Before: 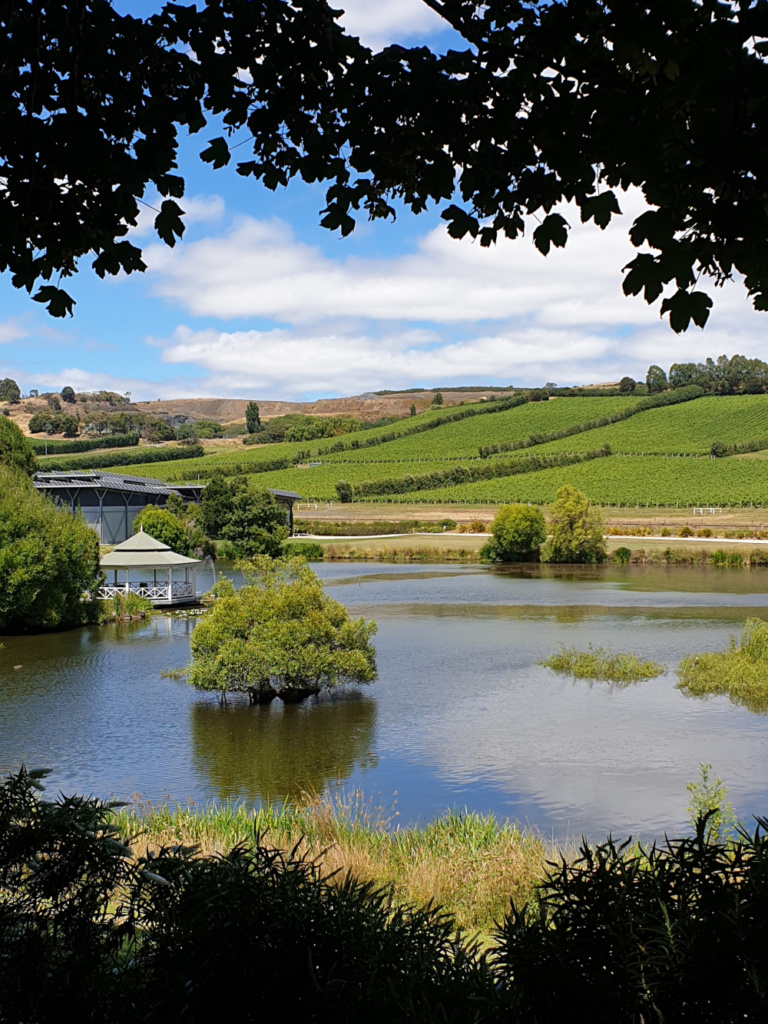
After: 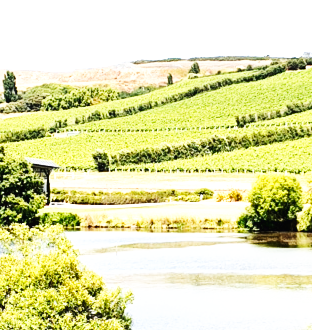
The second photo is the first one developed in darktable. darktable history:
base curve: curves: ch0 [(0, 0.003) (0.001, 0.002) (0.006, 0.004) (0.02, 0.022) (0.048, 0.086) (0.094, 0.234) (0.162, 0.431) (0.258, 0.629) (0.385, 0.8) (0.548, 0.918) (0.751, 0.988) (1, 1)], preserve colors none
tone equalizer: -8 EV -1.09 EV, -7 EV -1.04 EV, -6 EV -0.837 EV, -5 EV -0.56 EV, -3 EV 0.574 EV, -2 EV 0.837 EV, -1 EV 1 EV, +0 EV 1.07 EV, edges refinement/feathering 500, mask exposure compensation -1.57 EV, preserve details no
crop: left 31.676%, top 32.354%, right 27.596%, bottom 35.329%
exposure: black level correction 0.001, exposure 0.499 EV, compensate highlight preservation false
